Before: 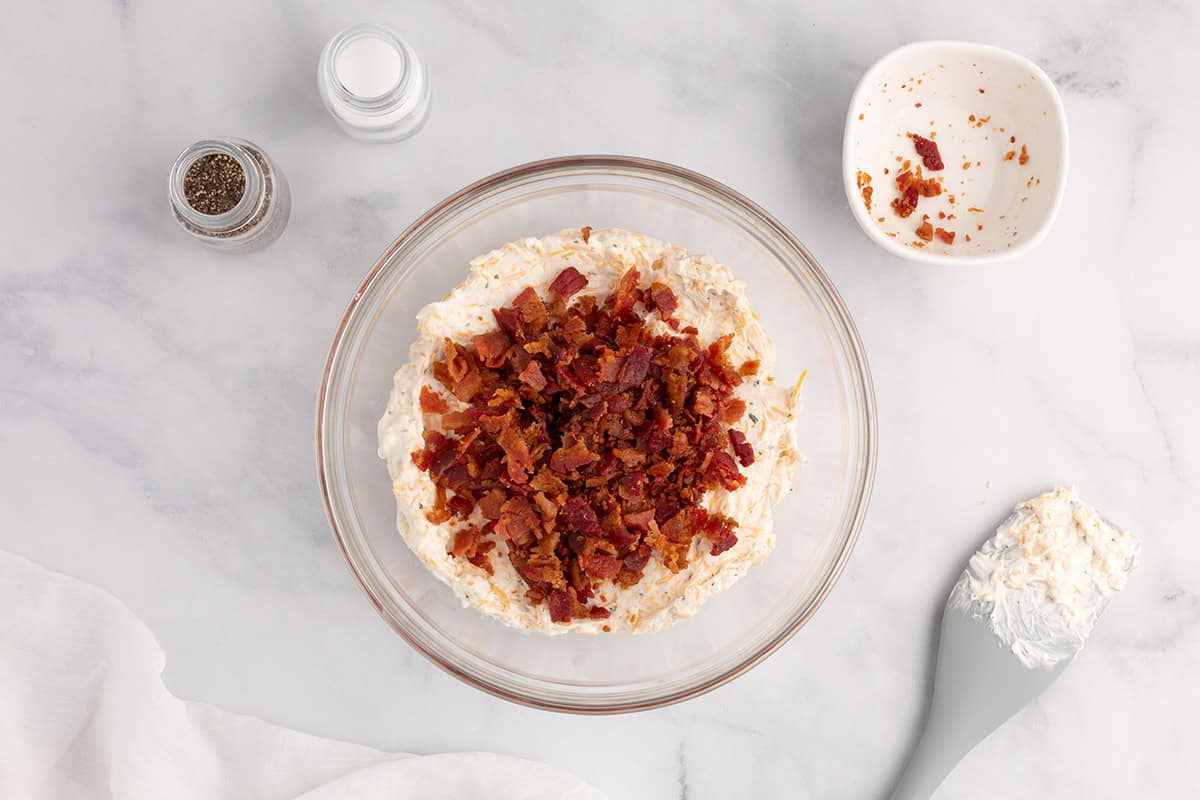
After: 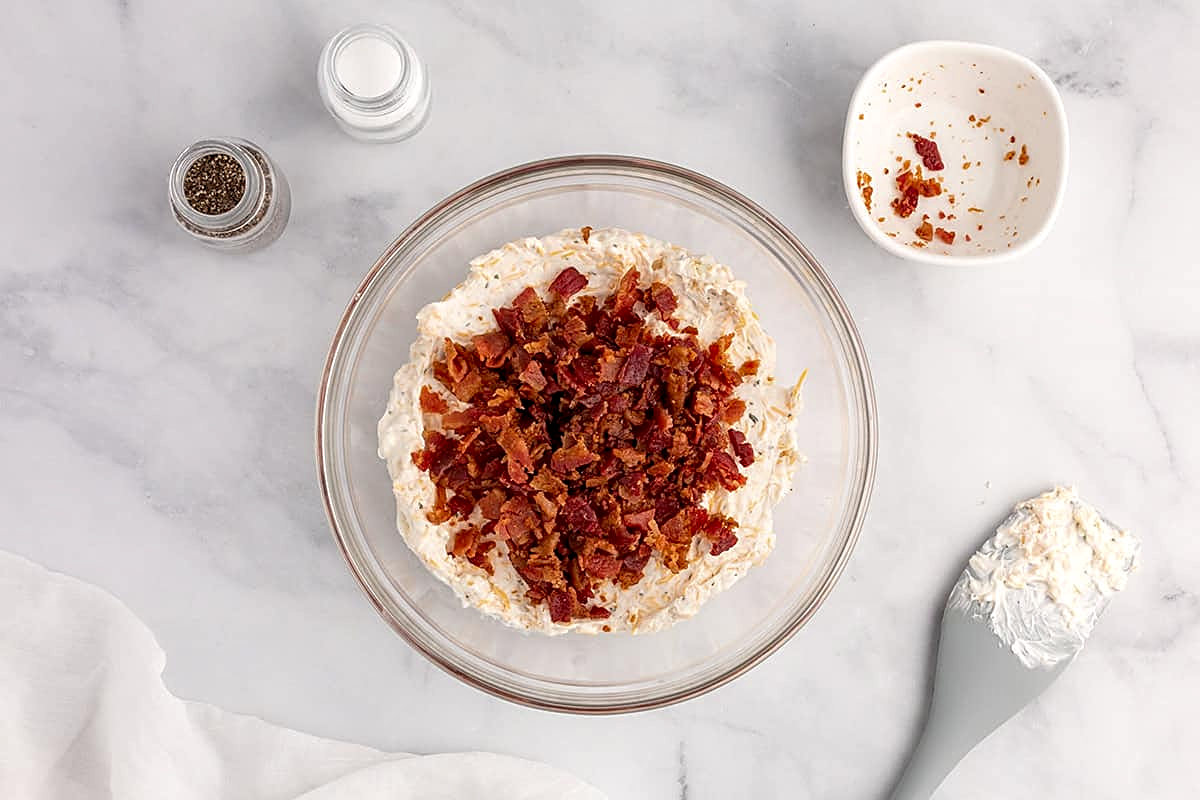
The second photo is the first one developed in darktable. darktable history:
exposure: black level correction 0.005, exposure 0.001 EV, compensate highlight preservation false
local contrast: detail 130%
sharpen: amount 0.55
